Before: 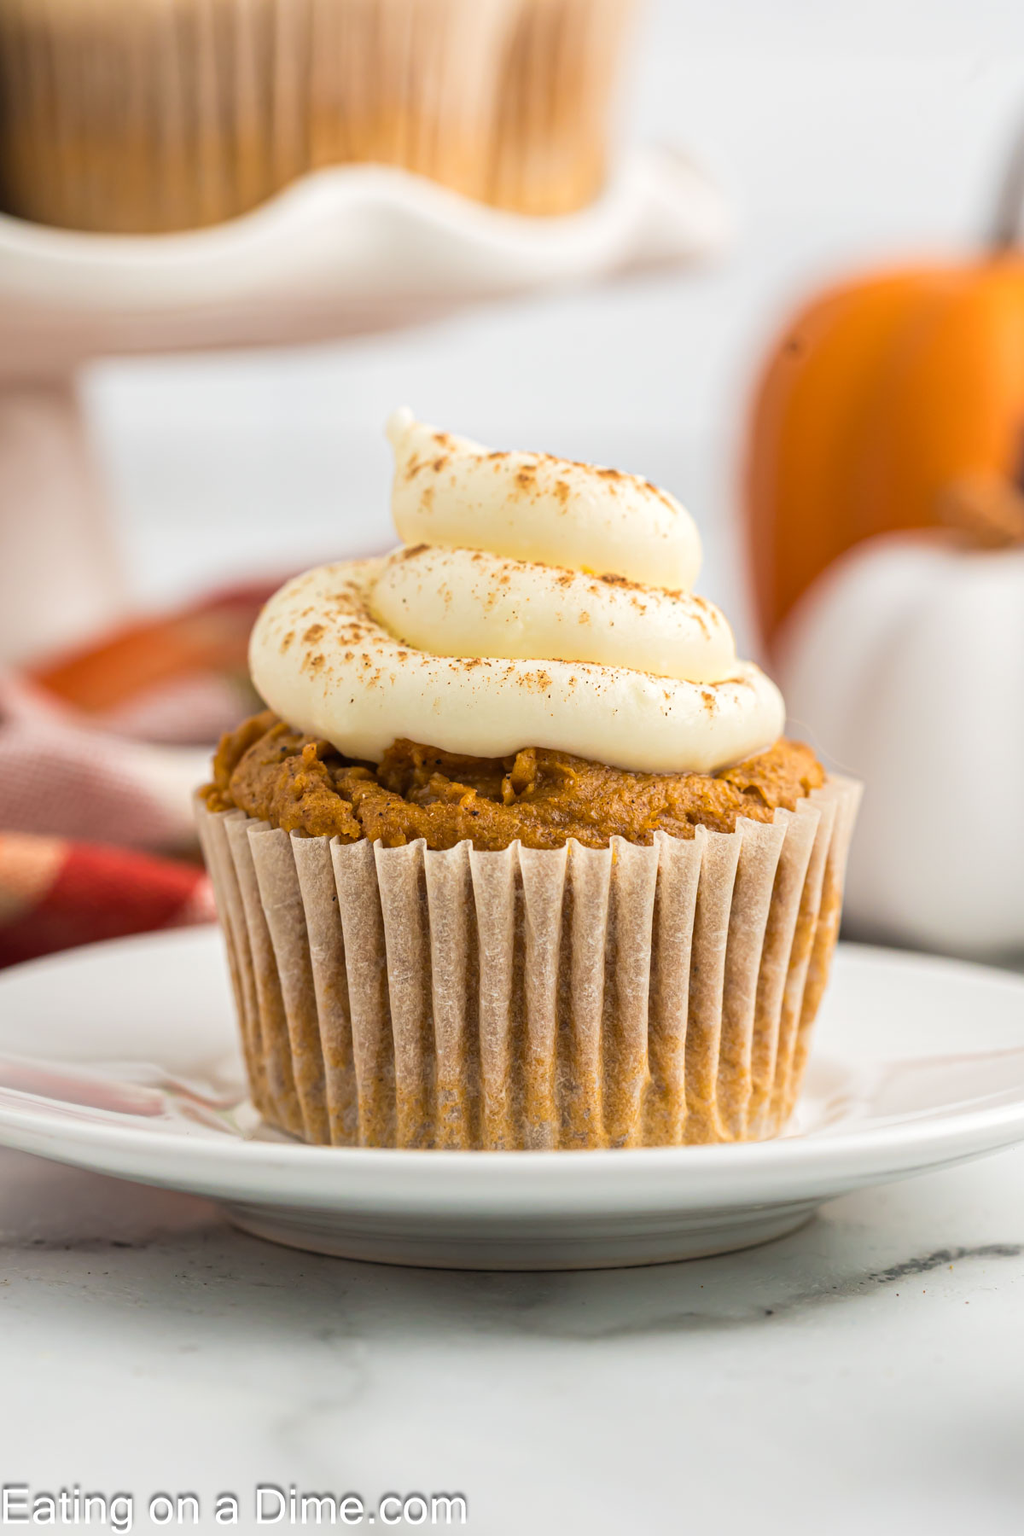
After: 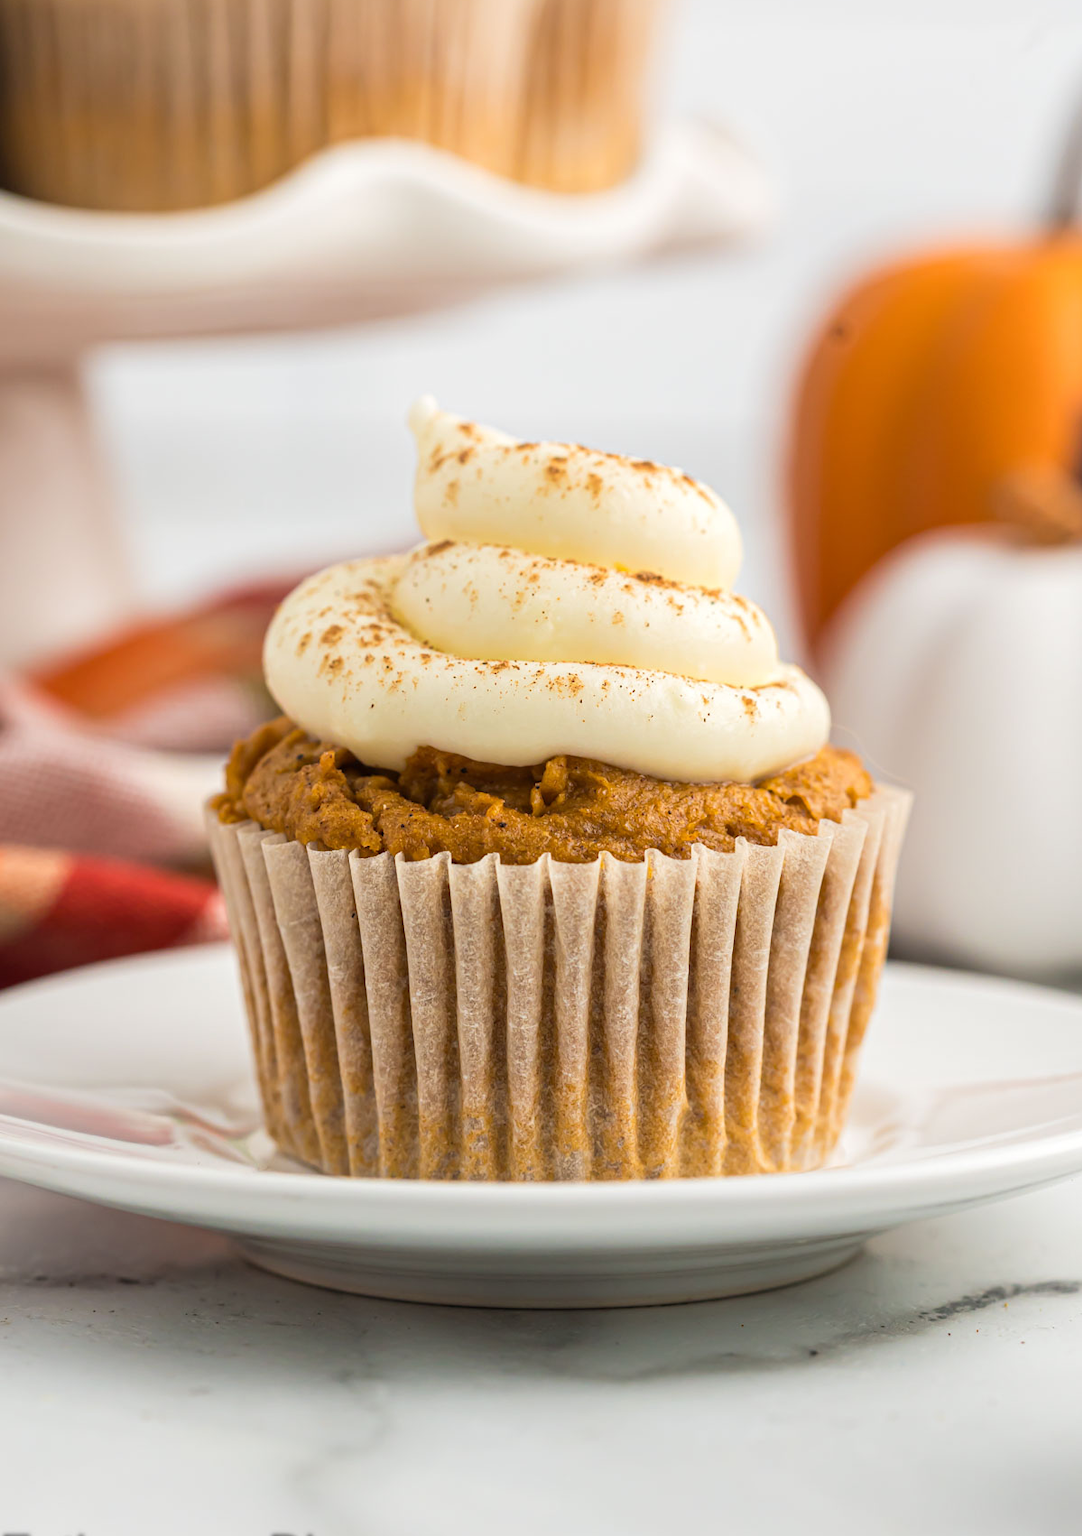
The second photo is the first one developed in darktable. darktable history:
crop and rotate: top 2.187%, bottom 3.222%
